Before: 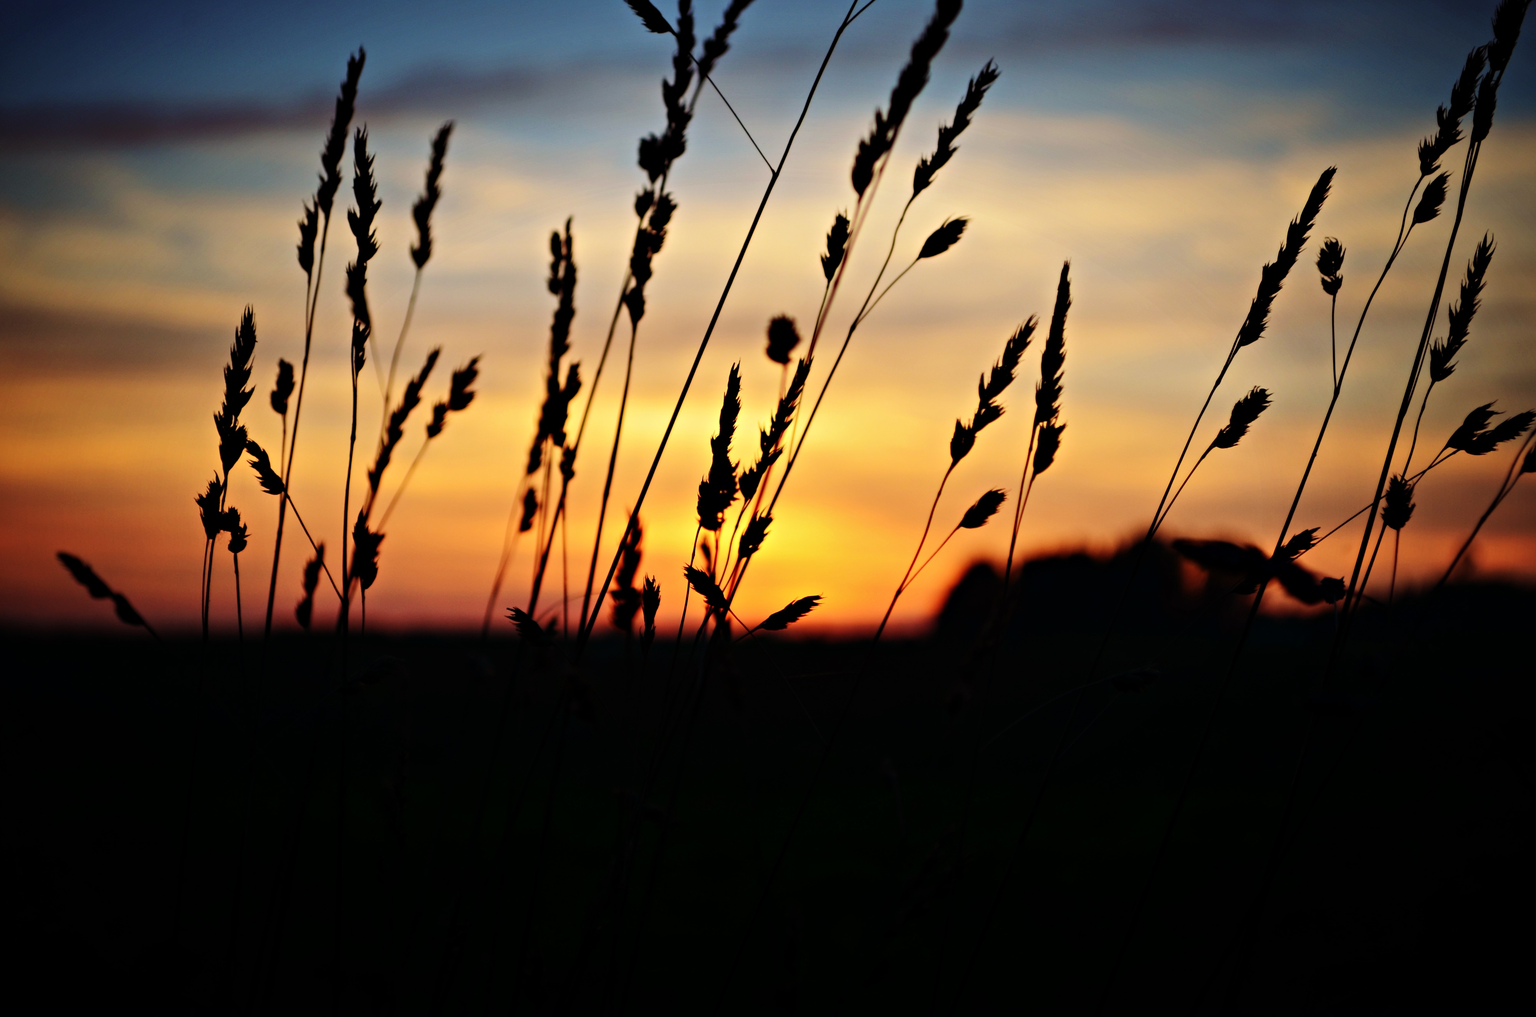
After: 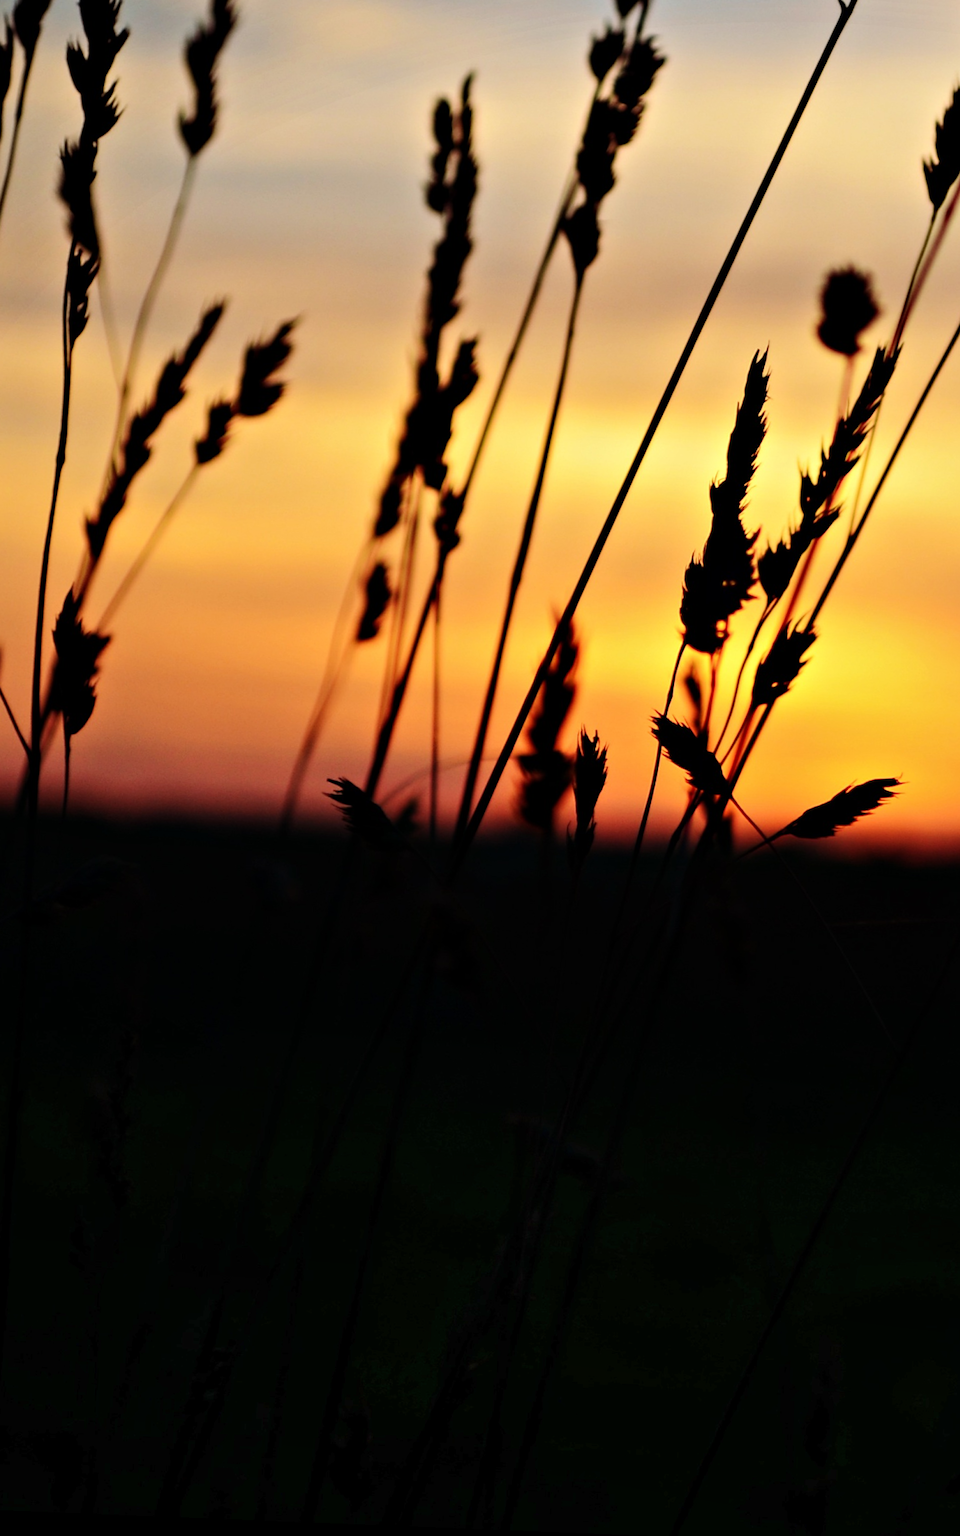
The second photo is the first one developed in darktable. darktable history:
rotate and perspective: rotation 2.27°, automatic cropping off
shadows and highlights: radius 334.93, shadows 63.48, highlights 6.06, compress 87.7%, highlights color adjustment 39.73%, soften with gaussian
crop and rotate: left 21.77%, top 18.528%, right 44.676%, bottom 2.997%
